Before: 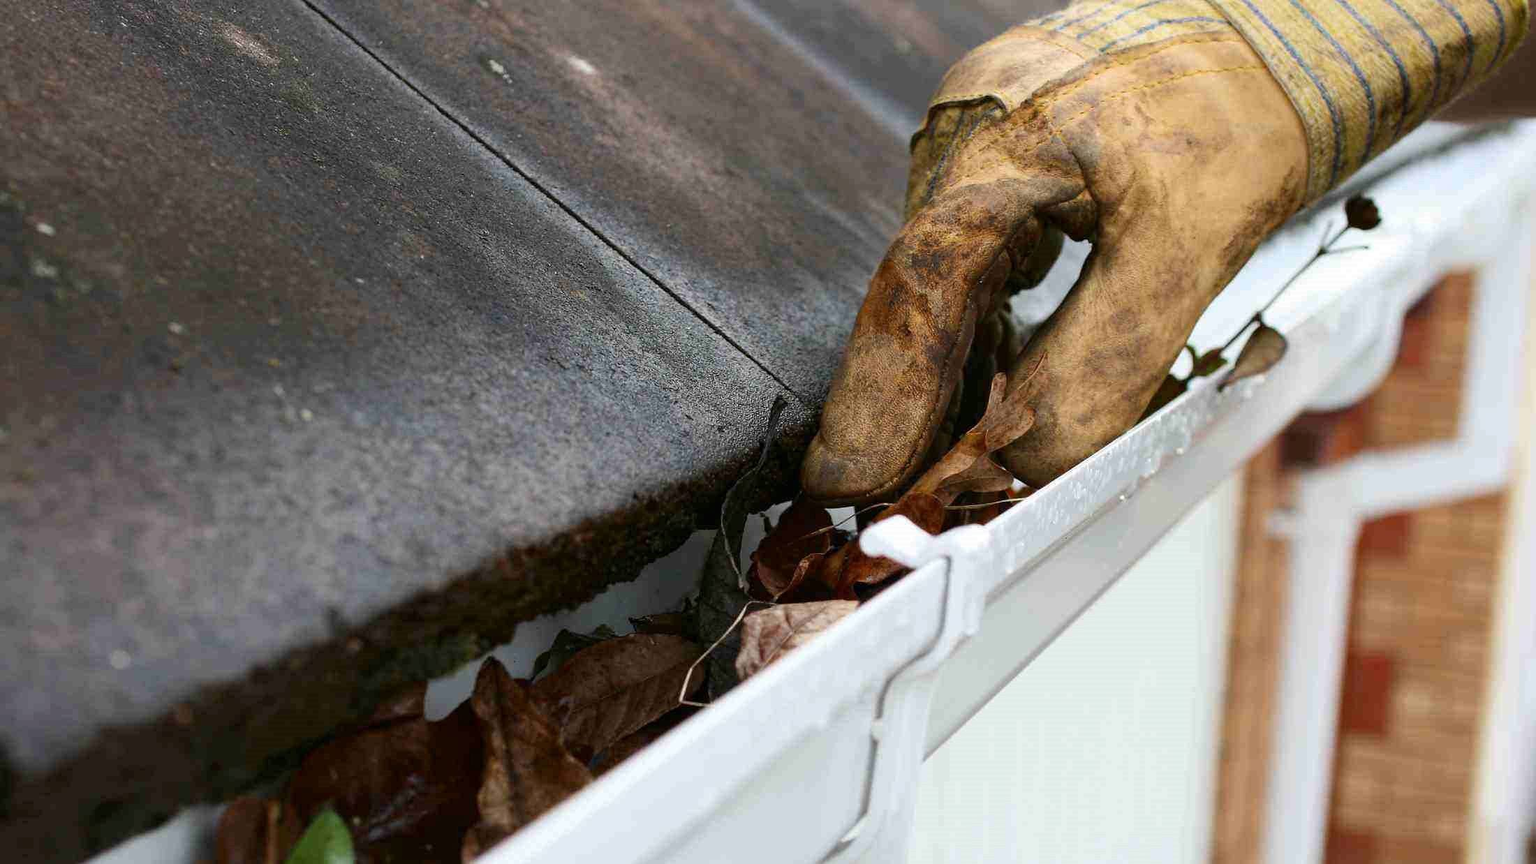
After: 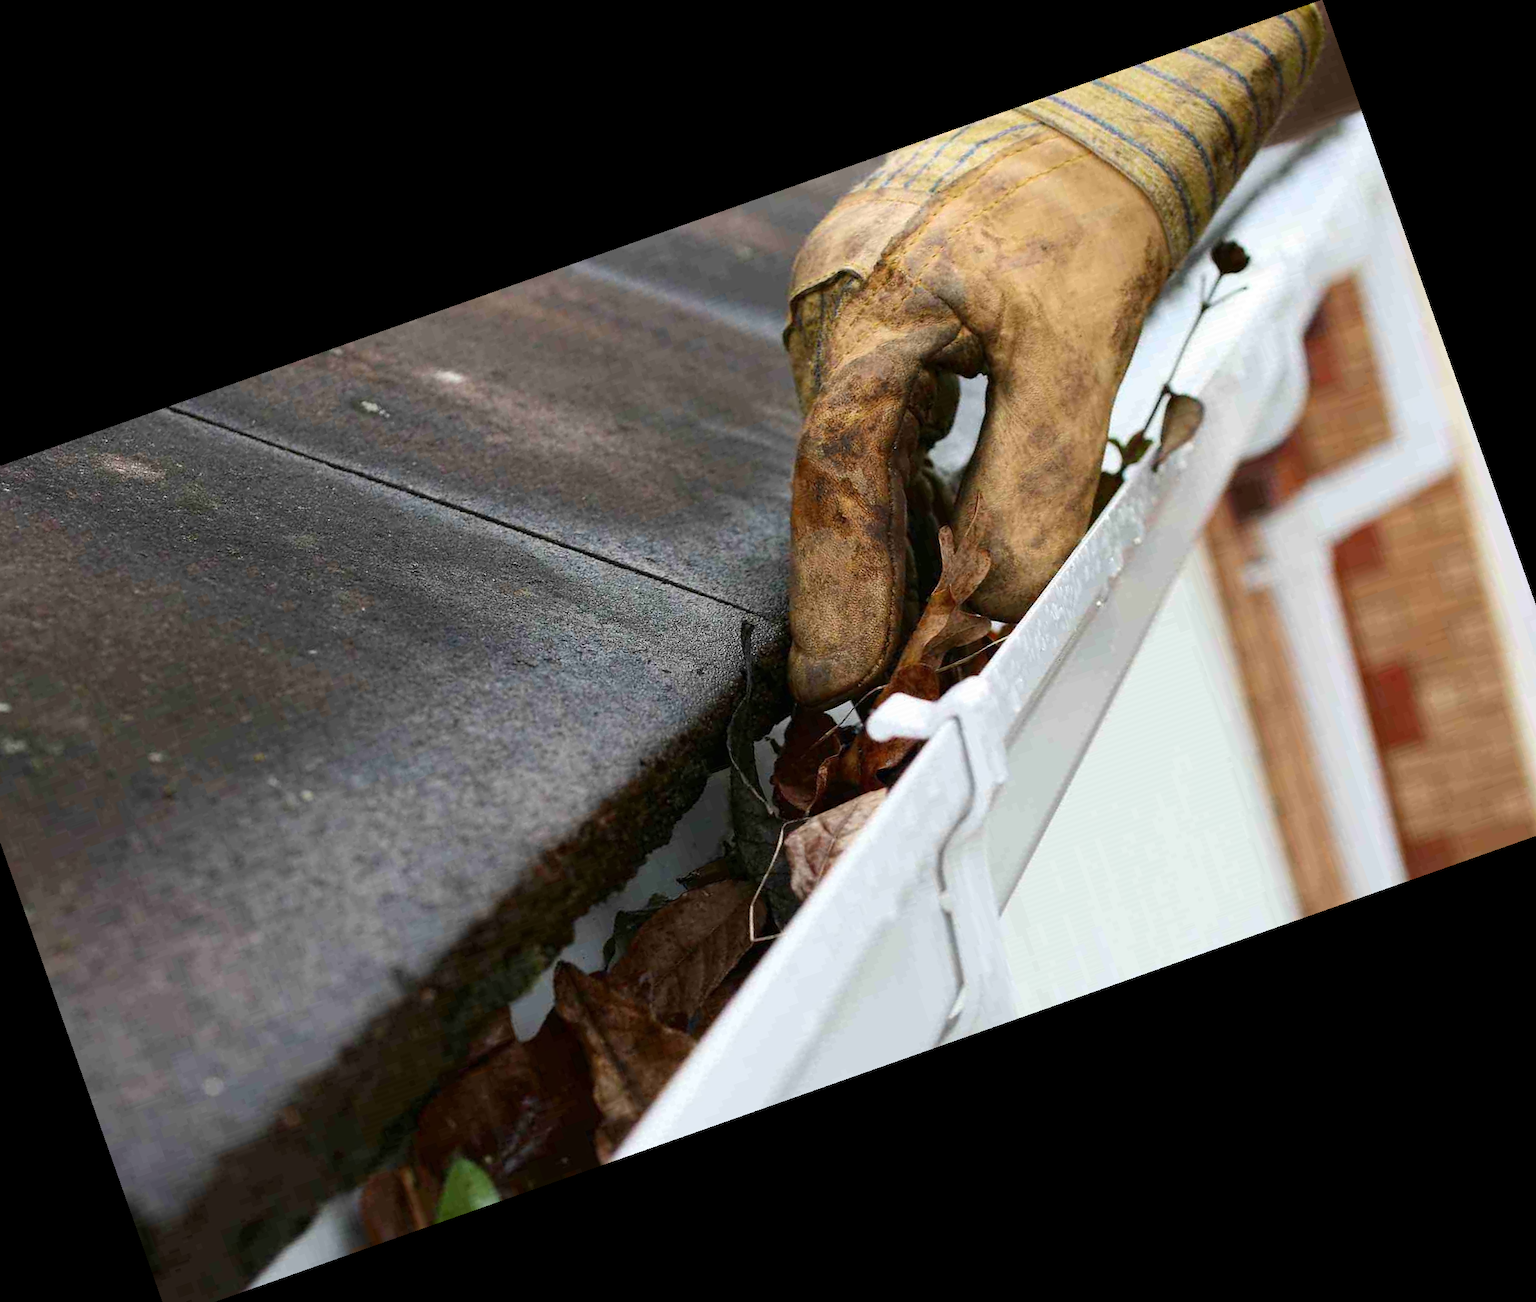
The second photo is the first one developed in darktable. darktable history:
crop and rotate: angle 19.43°, left 6.812%, right 4.125%, bottom 1.087%
base curve: exposure shift 0, preserve colors none
